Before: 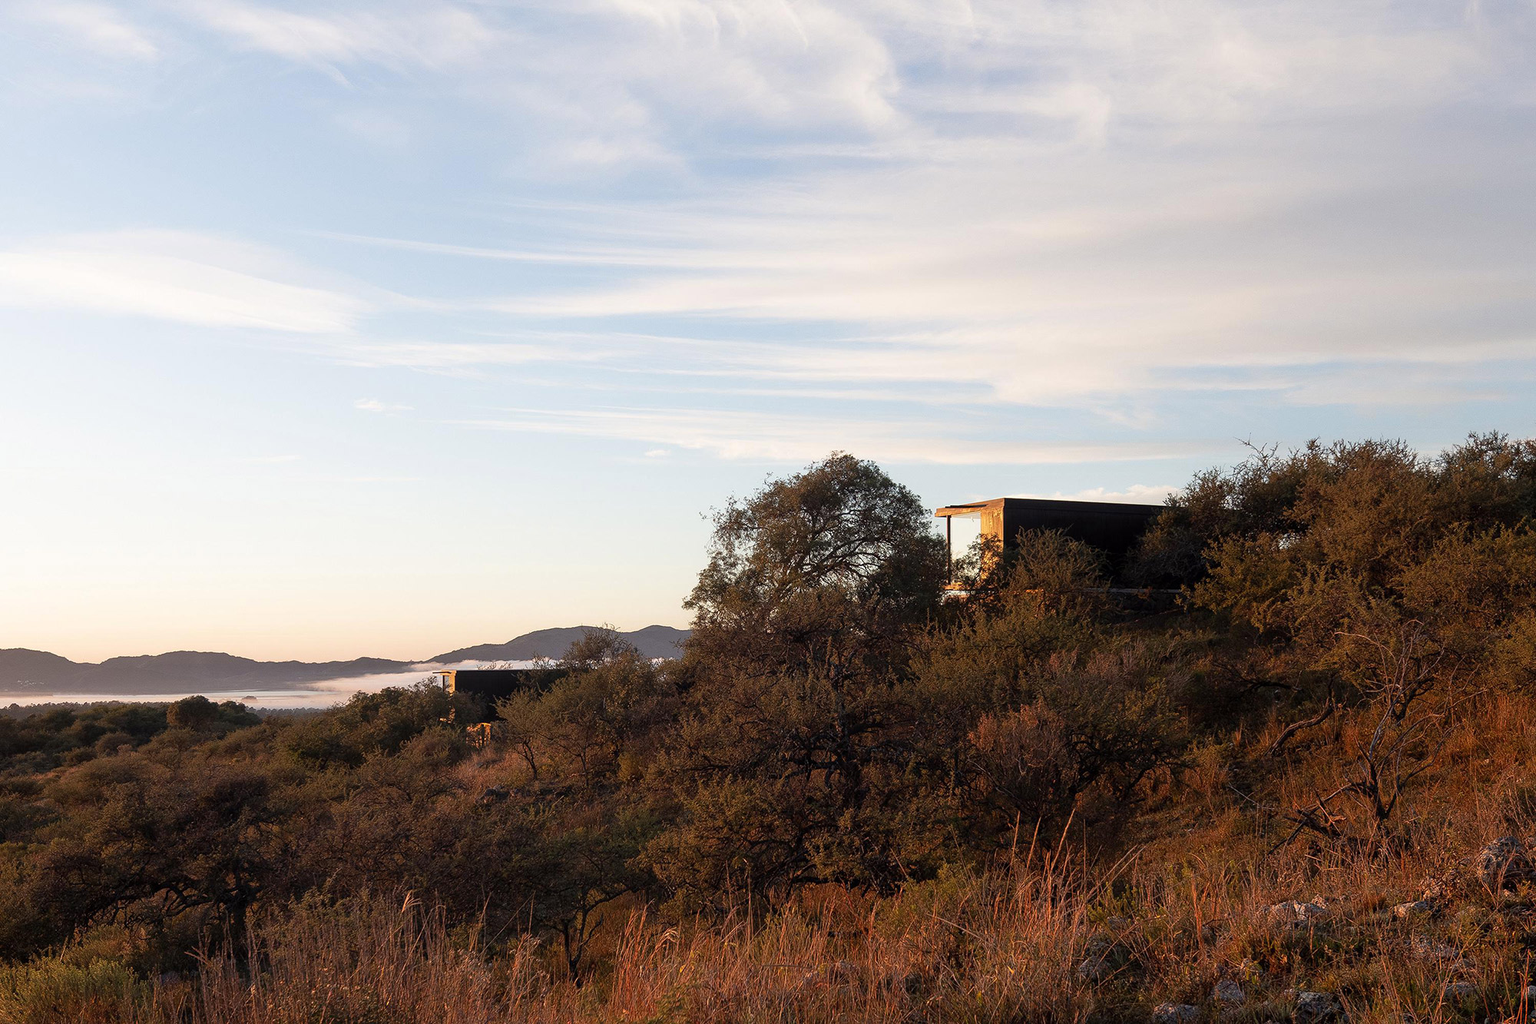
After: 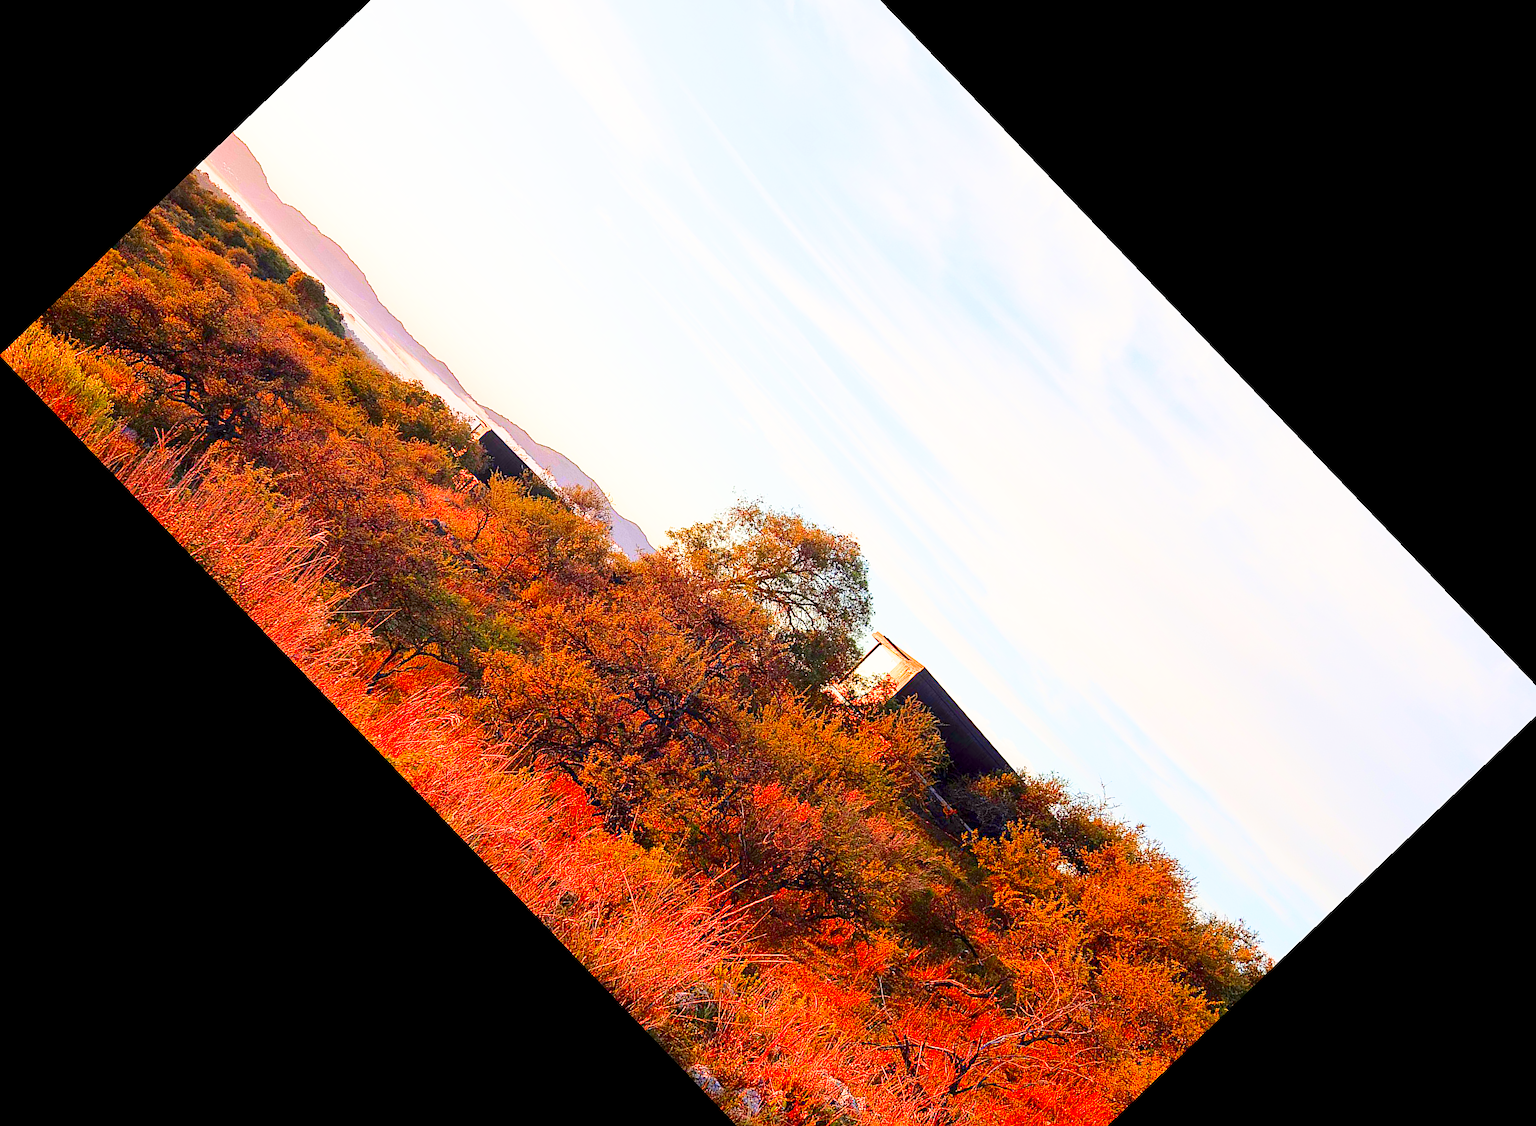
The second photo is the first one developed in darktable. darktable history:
crop and rotate: angle -46.26°, top 16.234%, right 0.912%, bottom 11.704%
sharpen: on, module defaults
exposure: exposure 0.2 EV, compensate highlight preservation false
filmic rgb: middle gray luminance 4.29%, black relative exposure -13 EV, white relative exposure 5 EV, threshold 6 EV, target black luminance 0%, hardness 5.19, latitude 59.69%, contrast 0.767, highlights saturation mix 5%, shadows ↔ highlights balance 25.95%, add noise in highlights 0, color science v3 (2019), use custom middle-gray values true, iterations of high-quality reconstruction 0, contrast in highlights soft, enable highlight reconstruction true
contrast brightness saturation: contrast 0.26, brightness 0.02, saturation 0.87
color correction: saturation 1.34
